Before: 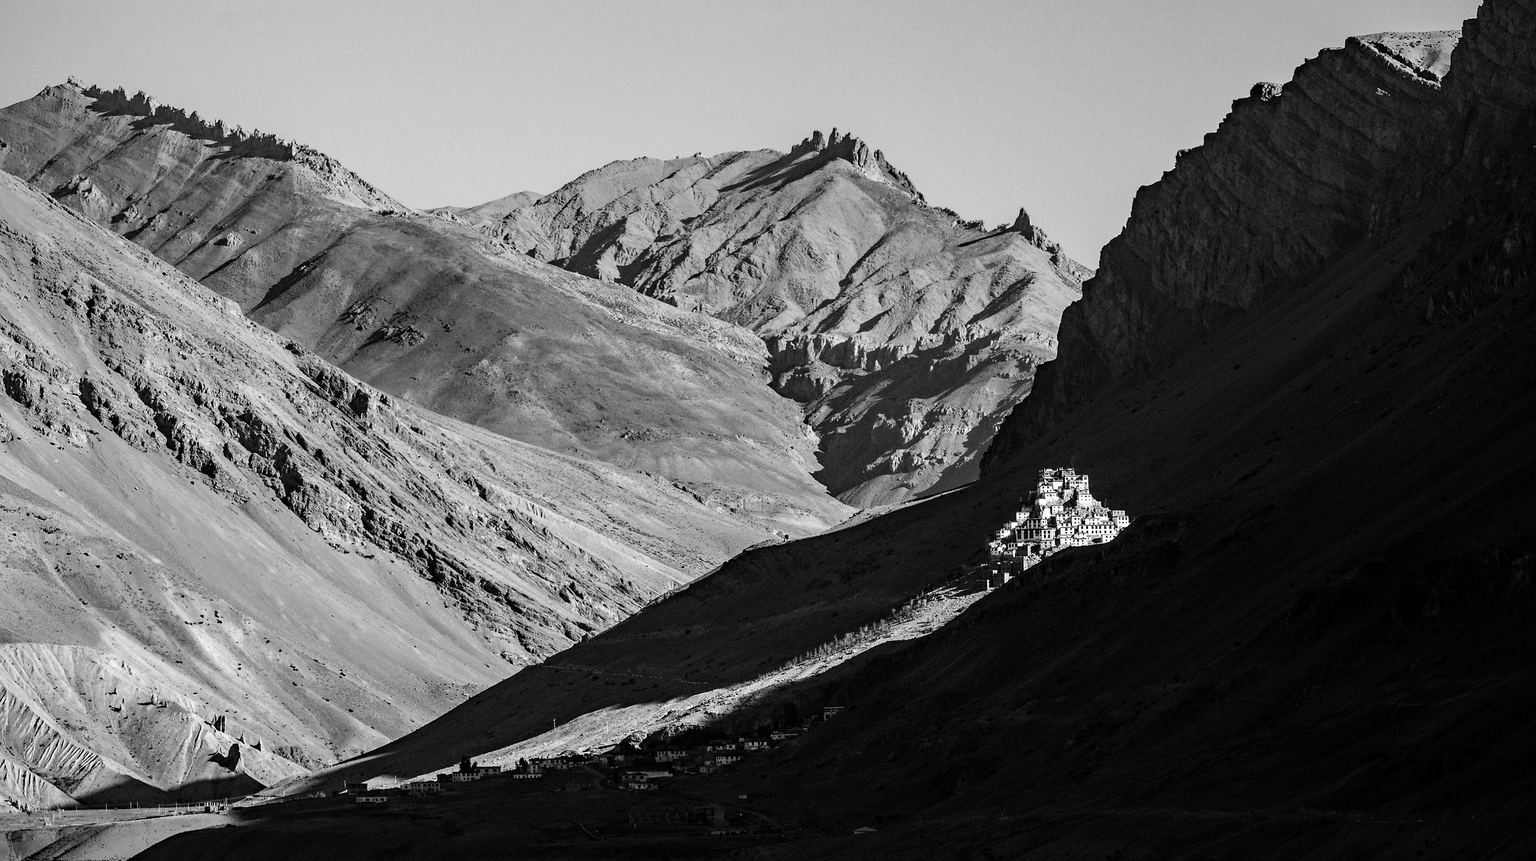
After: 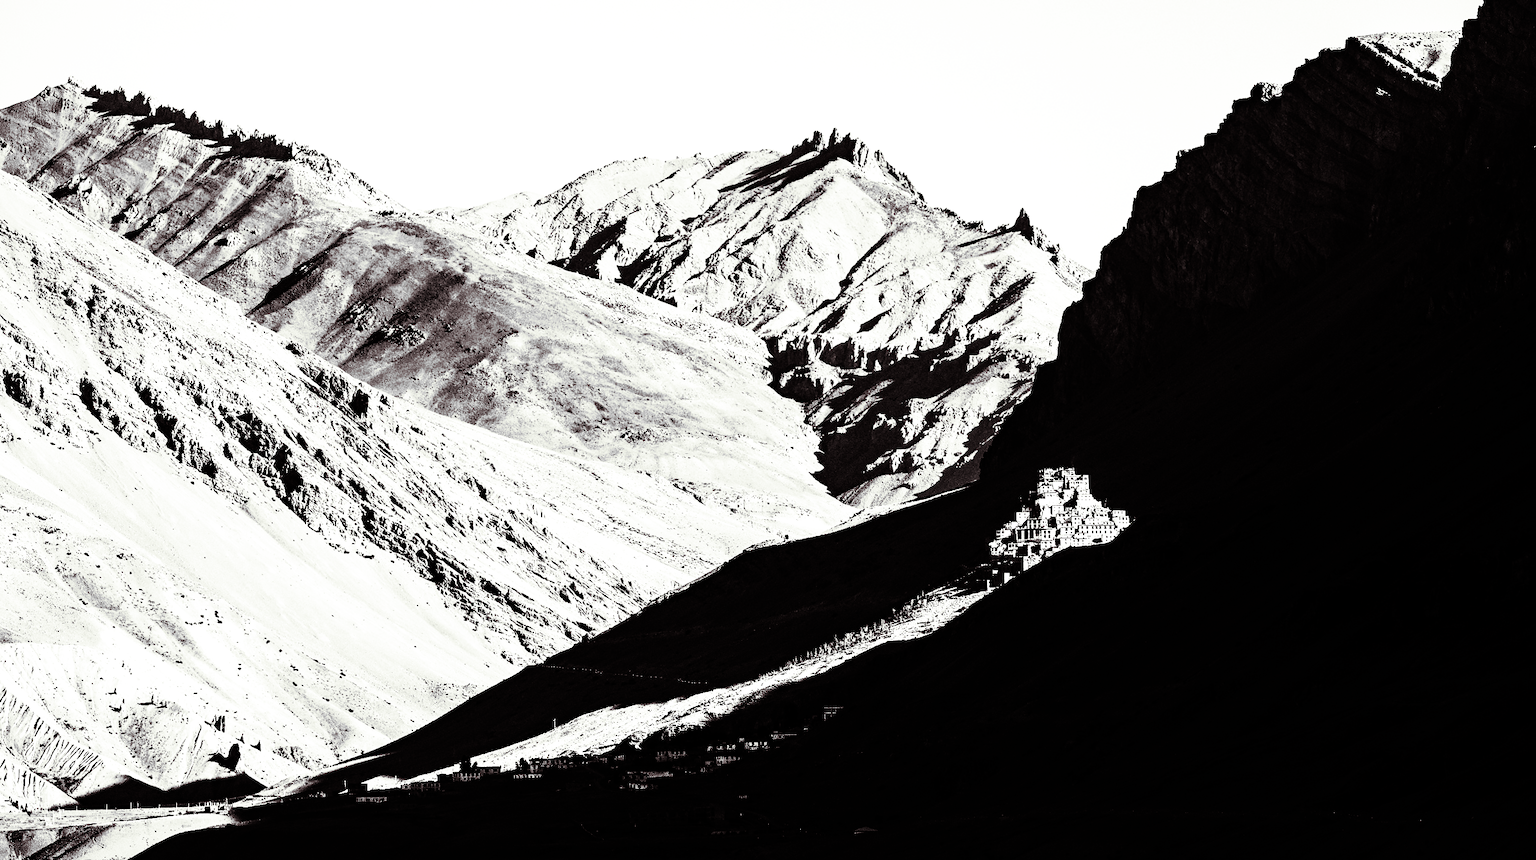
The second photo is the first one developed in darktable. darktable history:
color balance rgb: linear chroma grading › shadows -8%, linear chroma grading › global chroma 10%, perceptual saturation grading › global saturation 2%, perceptual saturation grading › highlights -2%, perceptual saturation grading › mid-tones 4%, perceptual saturation grading › shadows 8%, perceptual brilliance grading › global brilliance 2%, perceptual brilliance grading › highlights -4%, global vibrance 16%, saturation formula JzAzBz (2021)
split-toning: shadows › saturation 0.2
rgb curve: curves: ch0 [(0, 0) (0.21, 0.15) (0.24, 0.21) (0.5, 0.75) (0.75, 0.96) (0.89, 0.99) (1, 1)]; ch1 [(0, 0.02) (0.21, 0.13) (0.25, 0.2) (0.5, 0.67) (0.75, 0.9) (0.89, 0.97) (1, 1)]; ch2 [(0, 0.02) (0.21, 0.13) (0.25, 0.2) (0.5, 0.67) (0.75, 0.9) (0.89, 0.97) (1, 1)], compensate middle gray true
tone equalizer: -8 EV -1.08 EV, -7 EV -1.01 EV, -6 EV -0.867 EV, -5 EV -0.578 EV, -3 EV 0.578 EV, -2 EV 0.867 EV, -1 EV 1.01 EV, +0 EV 1.08 EV, edges refinement/feathering 500, mask exposure compensation -1.57 EV, preserve details no
